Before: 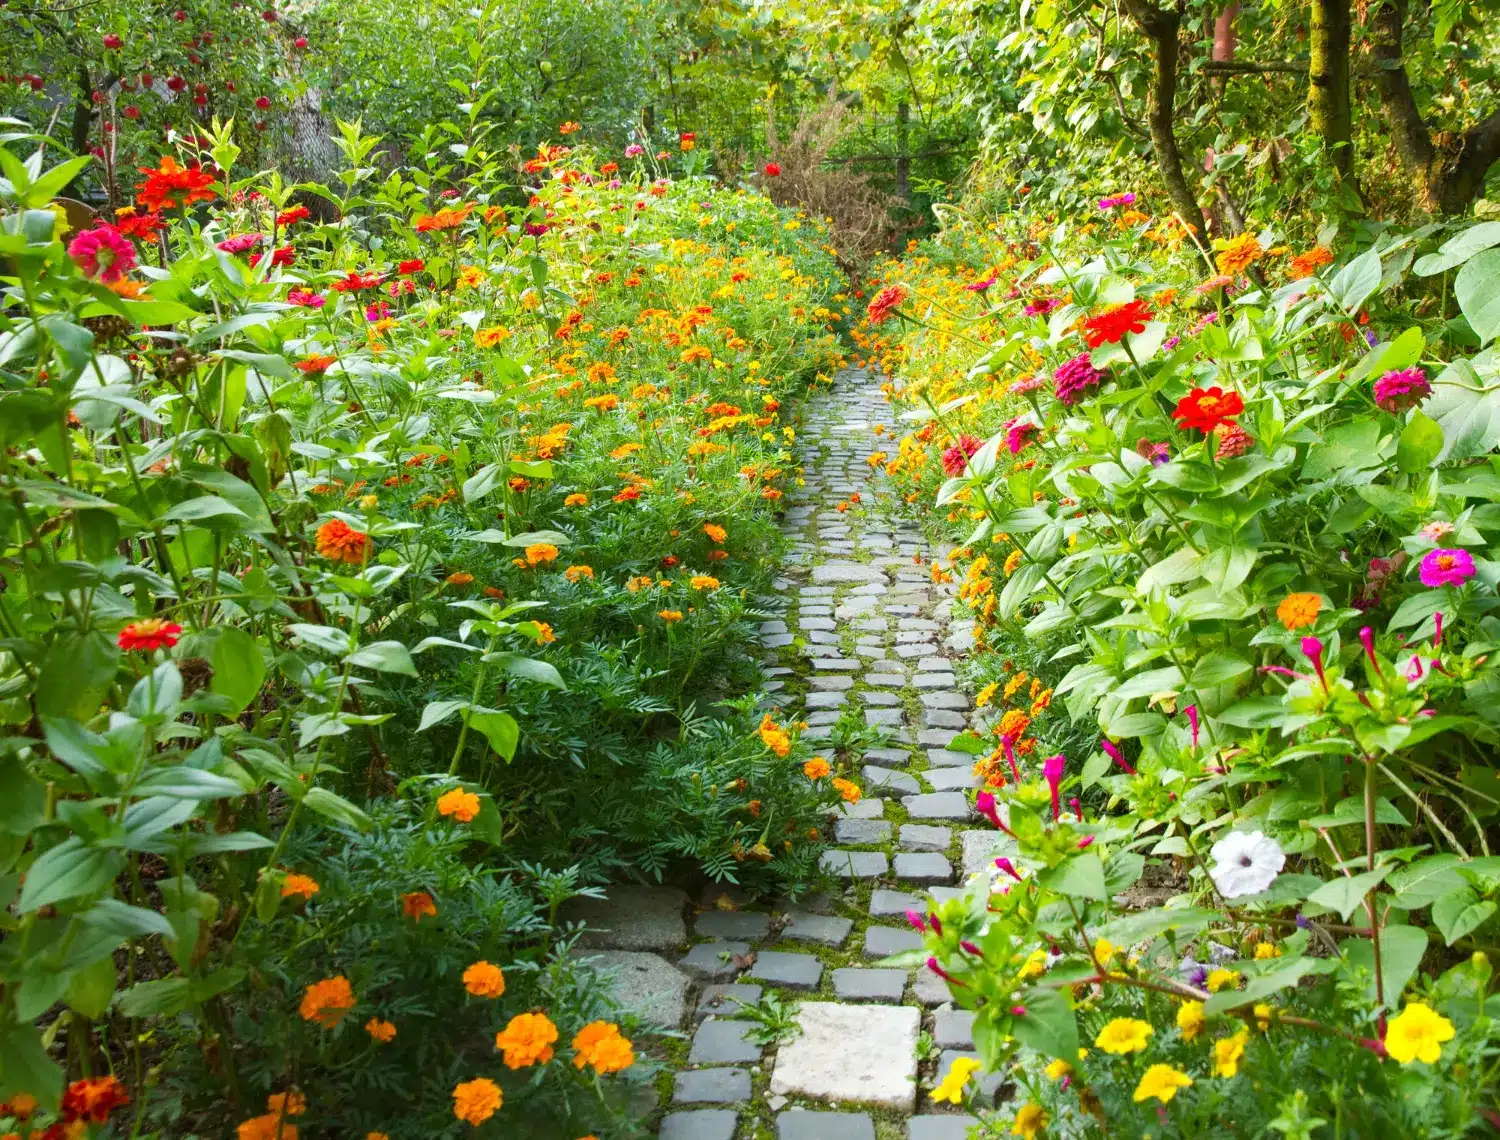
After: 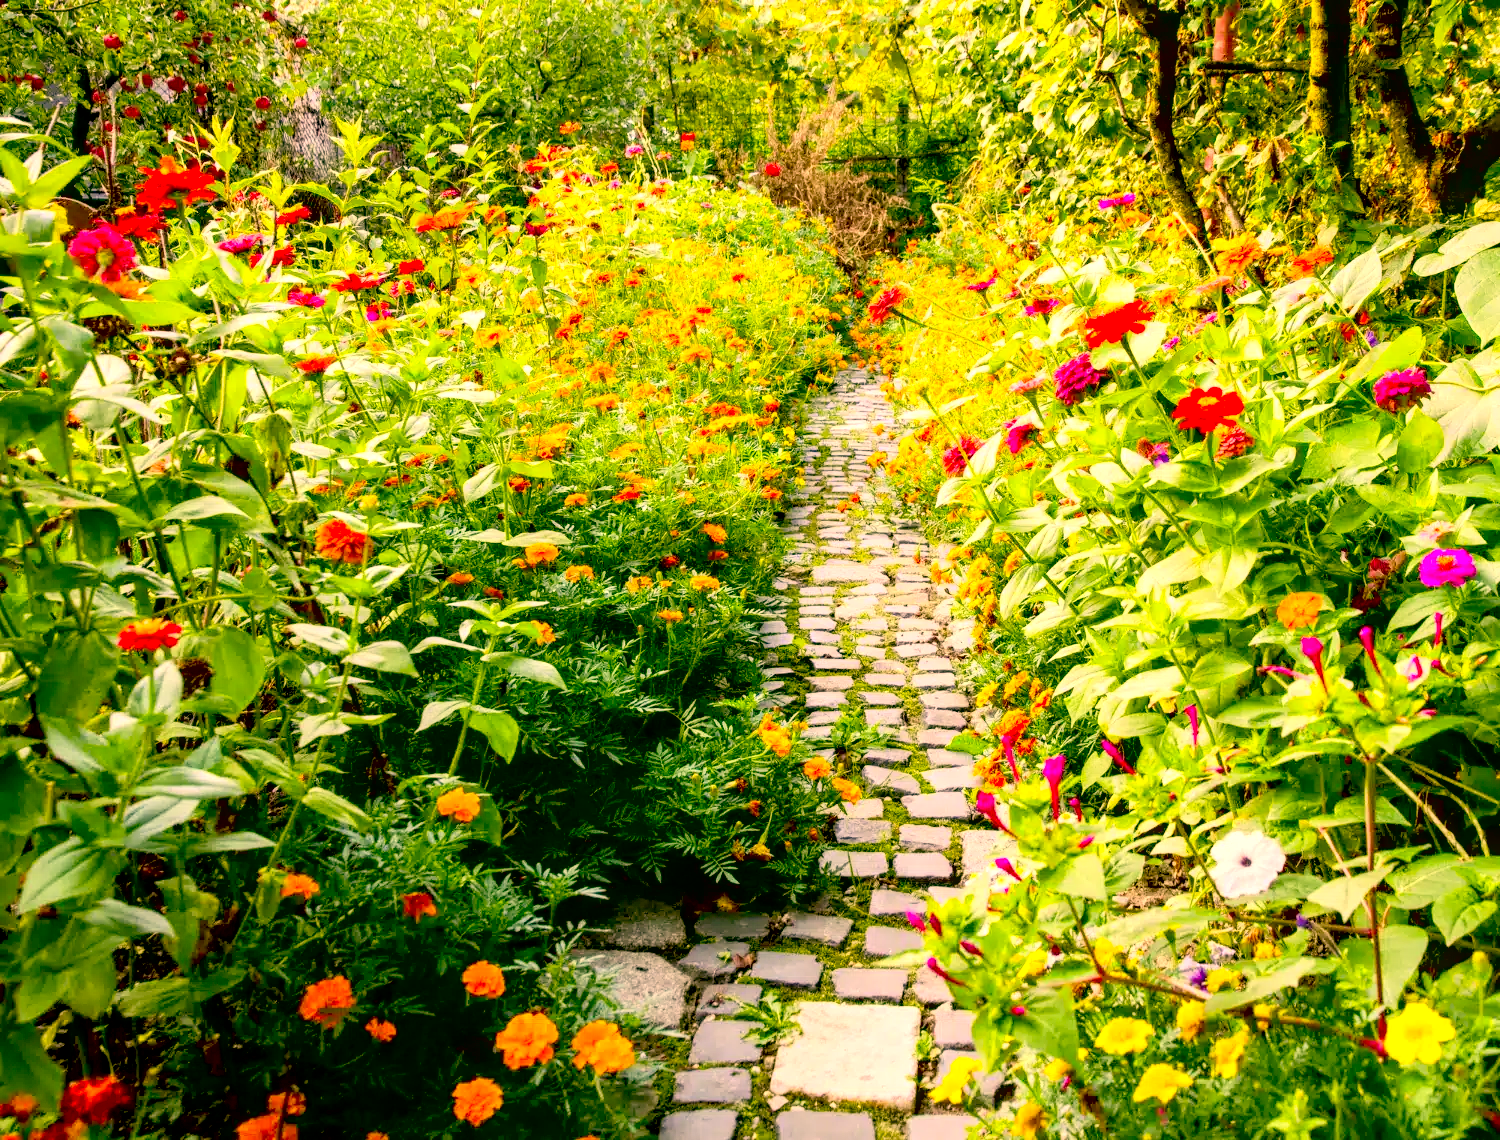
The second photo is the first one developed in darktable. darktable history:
color correction: highlights a* 21.81, highlights b* 21.69
exposure: black level correction 0.032, exposure 0.305 EV, compensate exposure bias true, compensate highlight preservation false
contrast brightness saturation: contrast 0.195, brightness 0.146, saturation 0.143
local contrast: on, module defaults
